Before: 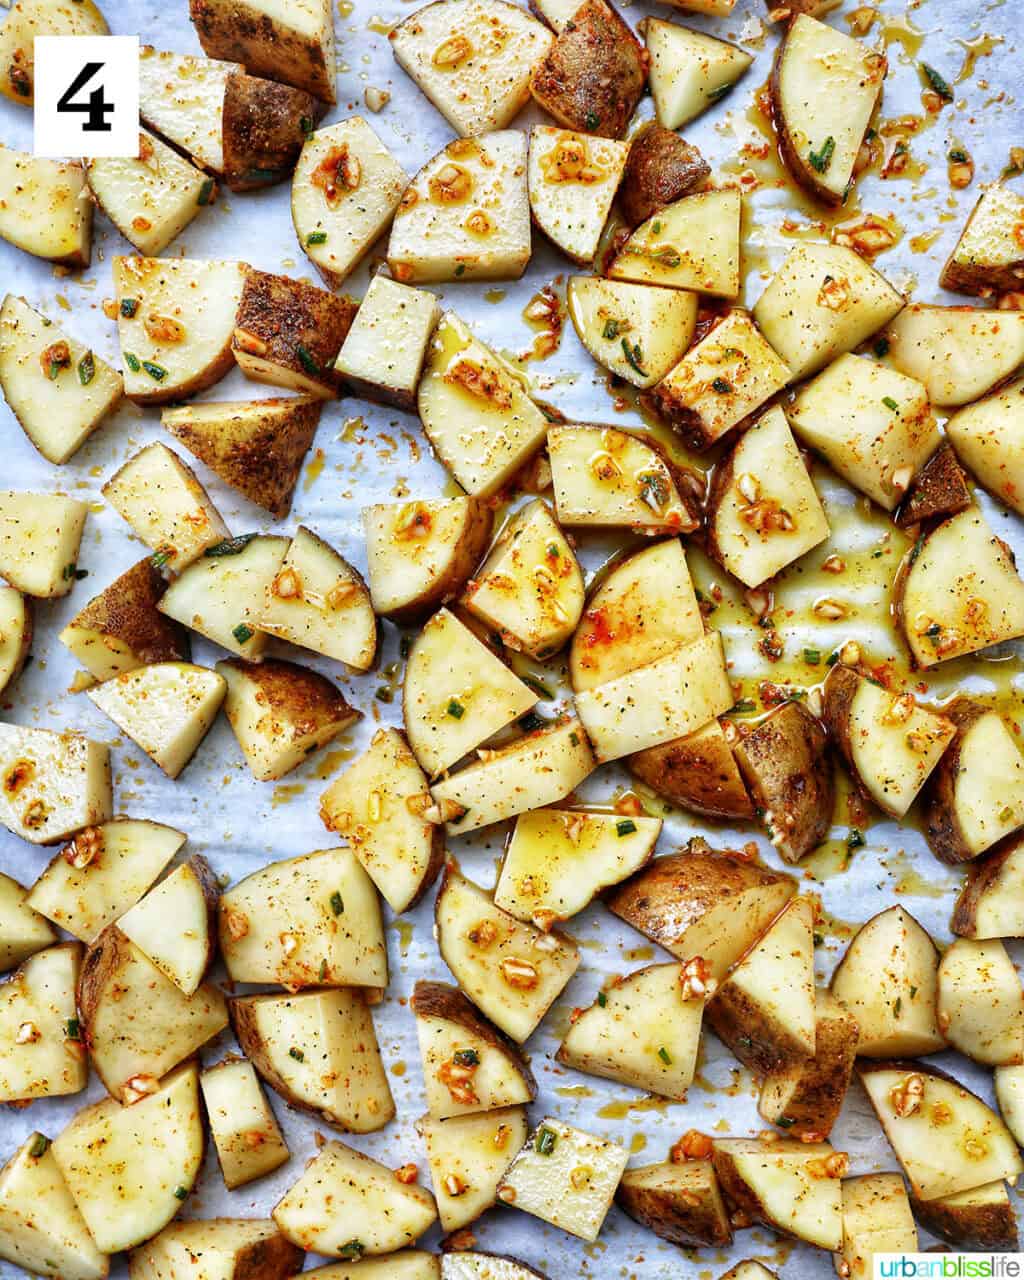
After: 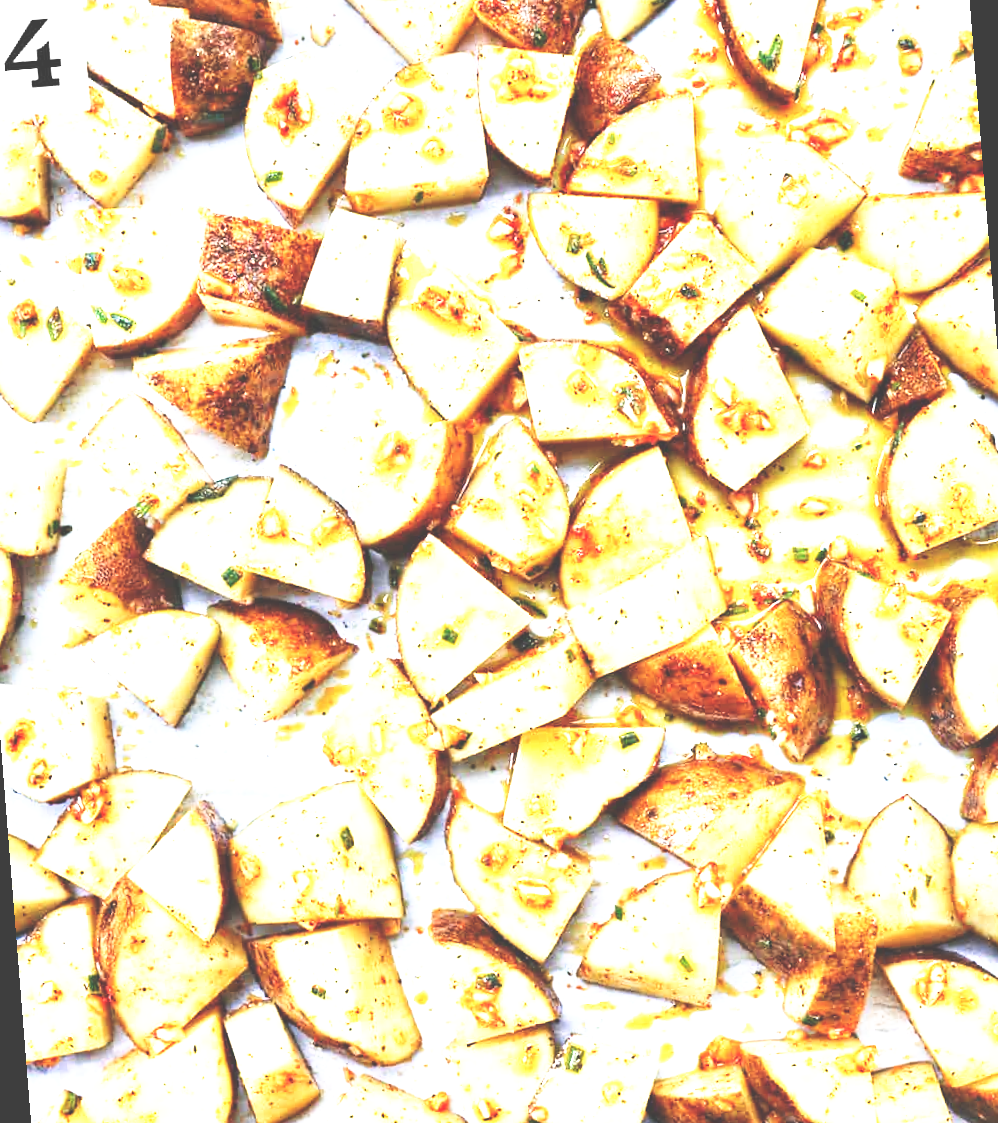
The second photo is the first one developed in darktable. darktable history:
exposure: black level correction -0.023, exposure 1.397 EV, compensate highlight preservation false
rotate and perspective: rotation -4.57°, crop left 0.054, crop right 0.944, crop top 0.087, crop bottom 0.914
tone curve: curves: ch0 [(0, 0) (0.003, 0.016) (0.011, 0.016) (0.025, 0.016) (0.044, 0.017) (0.069, 0.026) (0.1, 0.044) (0.136, 0.074) (0.177, 0.121) (0.224, 0.183) (0.277, 0.248) (0.335, 0.326) (0.399, 0.413) (0.468, 0.511) (0.543, 0.612) (0.623, 0.717) (0.709, 0.818) (0.801, 0.911) (0.898, 0.979) (1, 1)], preserve colors none
